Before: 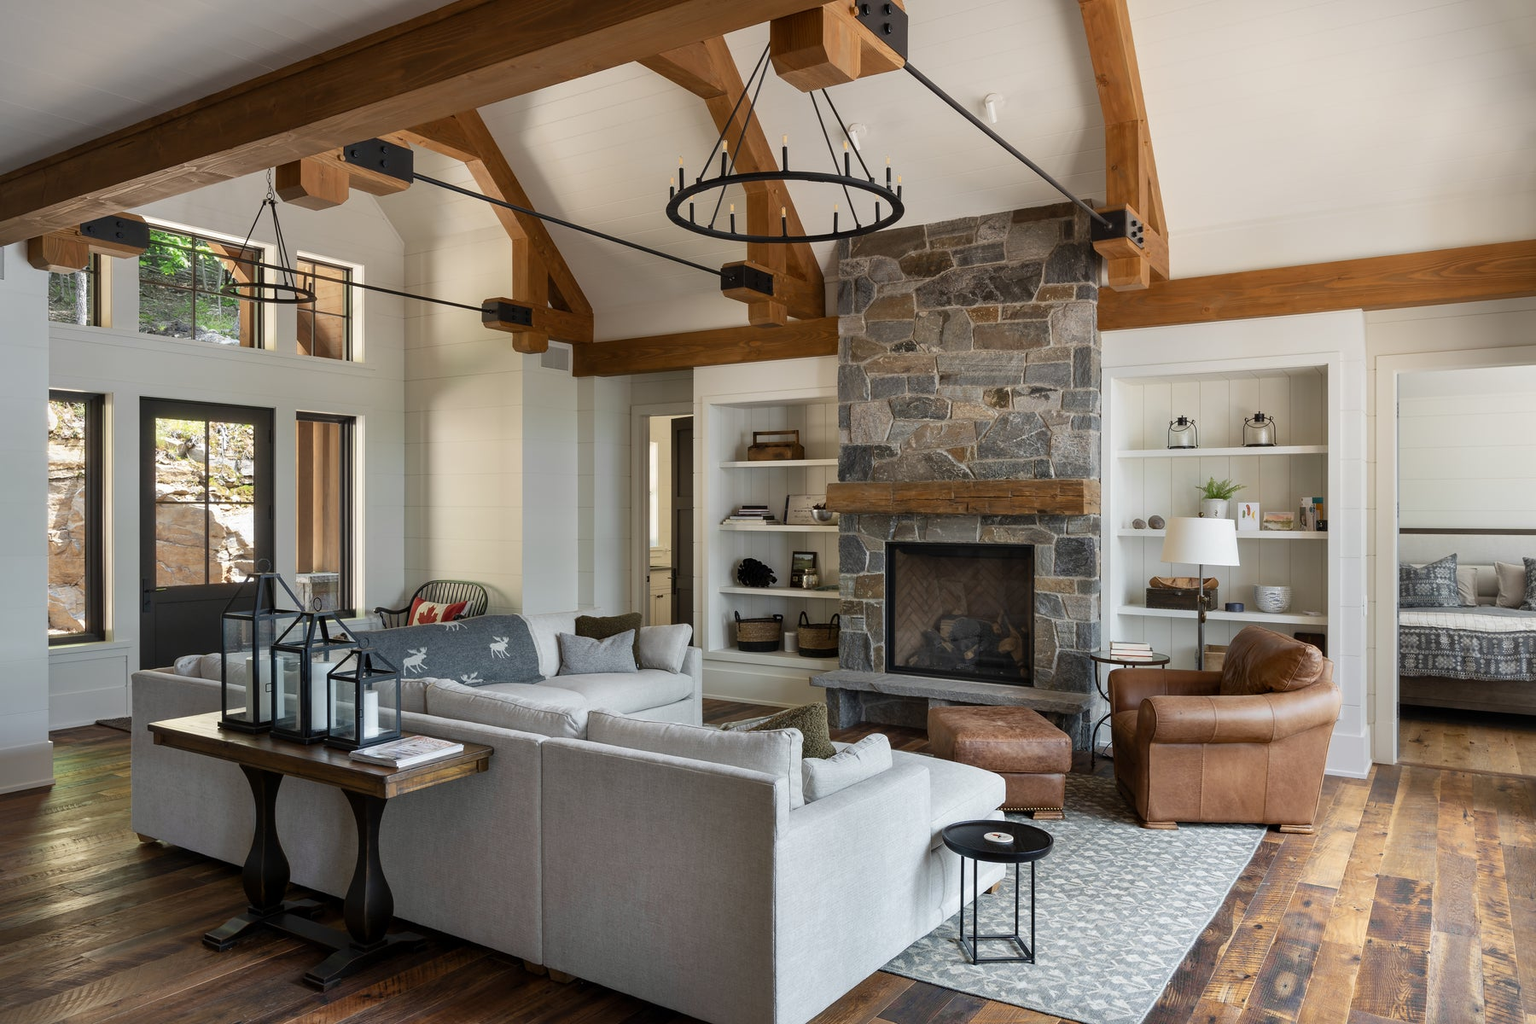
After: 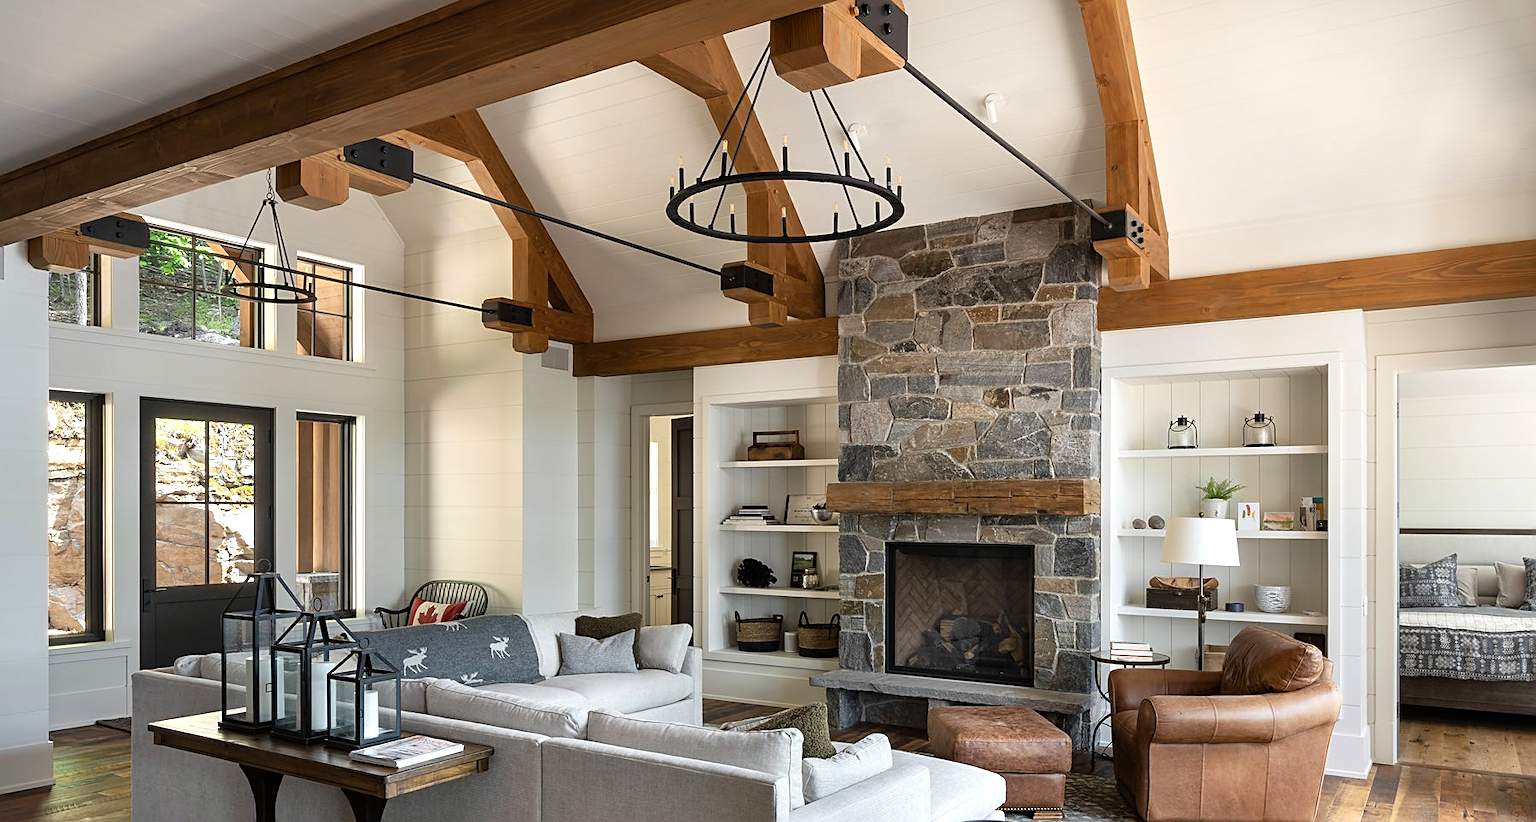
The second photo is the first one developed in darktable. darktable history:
crop: bottom 19.65%
sharpen: on, module defaults
tone equalizer: -8 EV -0.398 EV, -7 EV -0.412 EV, -6 EV -0.296 EV, -5 EV -0.231 EV, -3 EV 0.251 EV, -2 EV 0.348 EV, -1 EV 0.402 EV, +0 EV 0.404 EV
